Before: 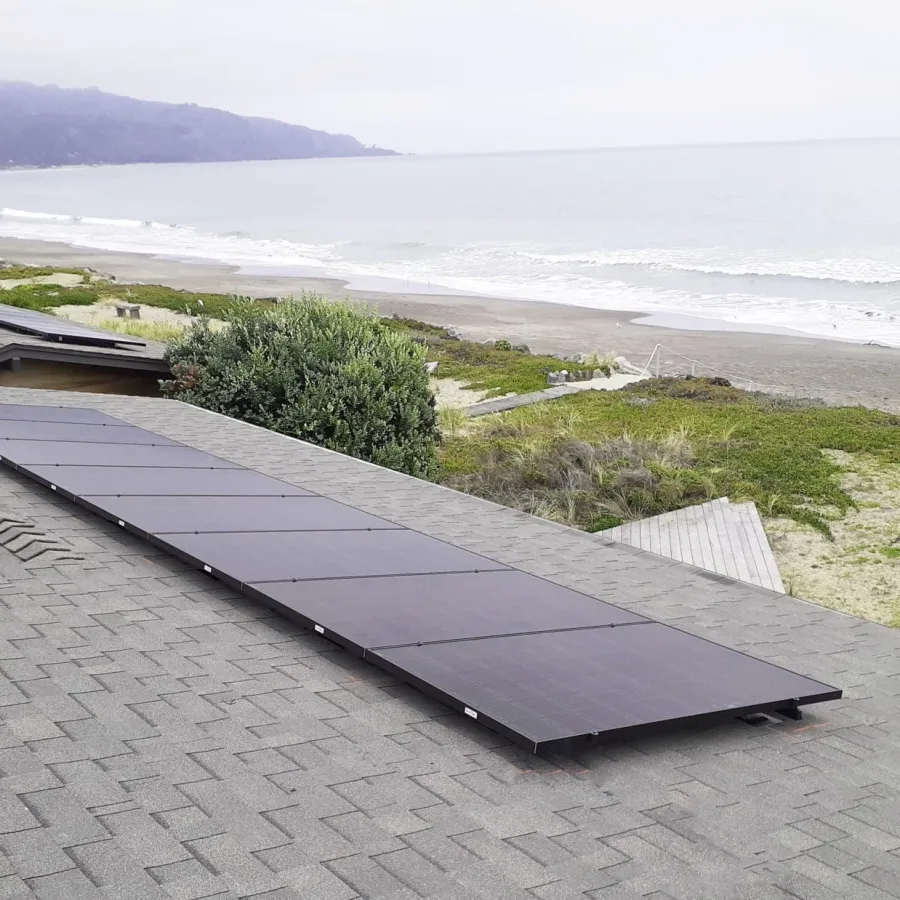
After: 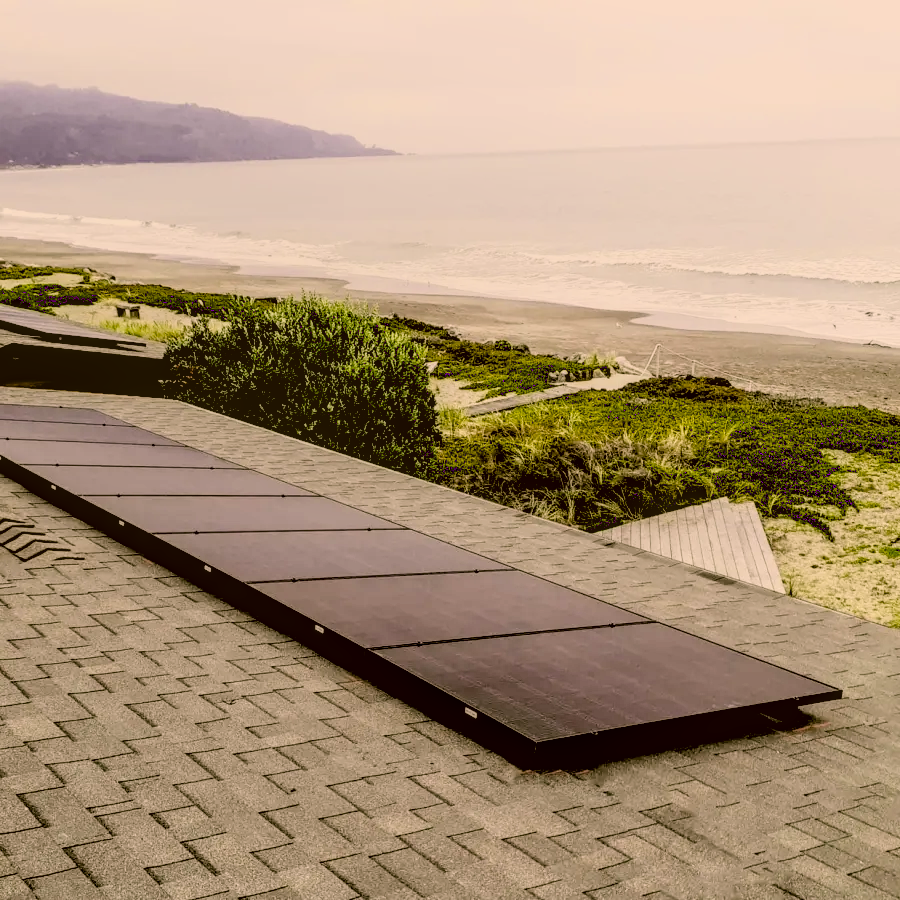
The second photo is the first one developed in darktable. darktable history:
filmic rgb: black relative exposure -5.07 EV, white relative exposure 3.99 EV, hardness 2.9, contrast 1.299, highlights saturation mix -30.2%, color science v6 (2022)
local contrast: highlights 1%, shadows 7%, detail 134%
shadows and highlights: shadows -30.33, highlights 29.96
exposure: black level correction 0.099, exposure -0.087 EV, compensate highlight preservation false
color correction: highlights a* 8.8, highlights b* 15.31, shadows a* -0.494, shadows b* 27.17
